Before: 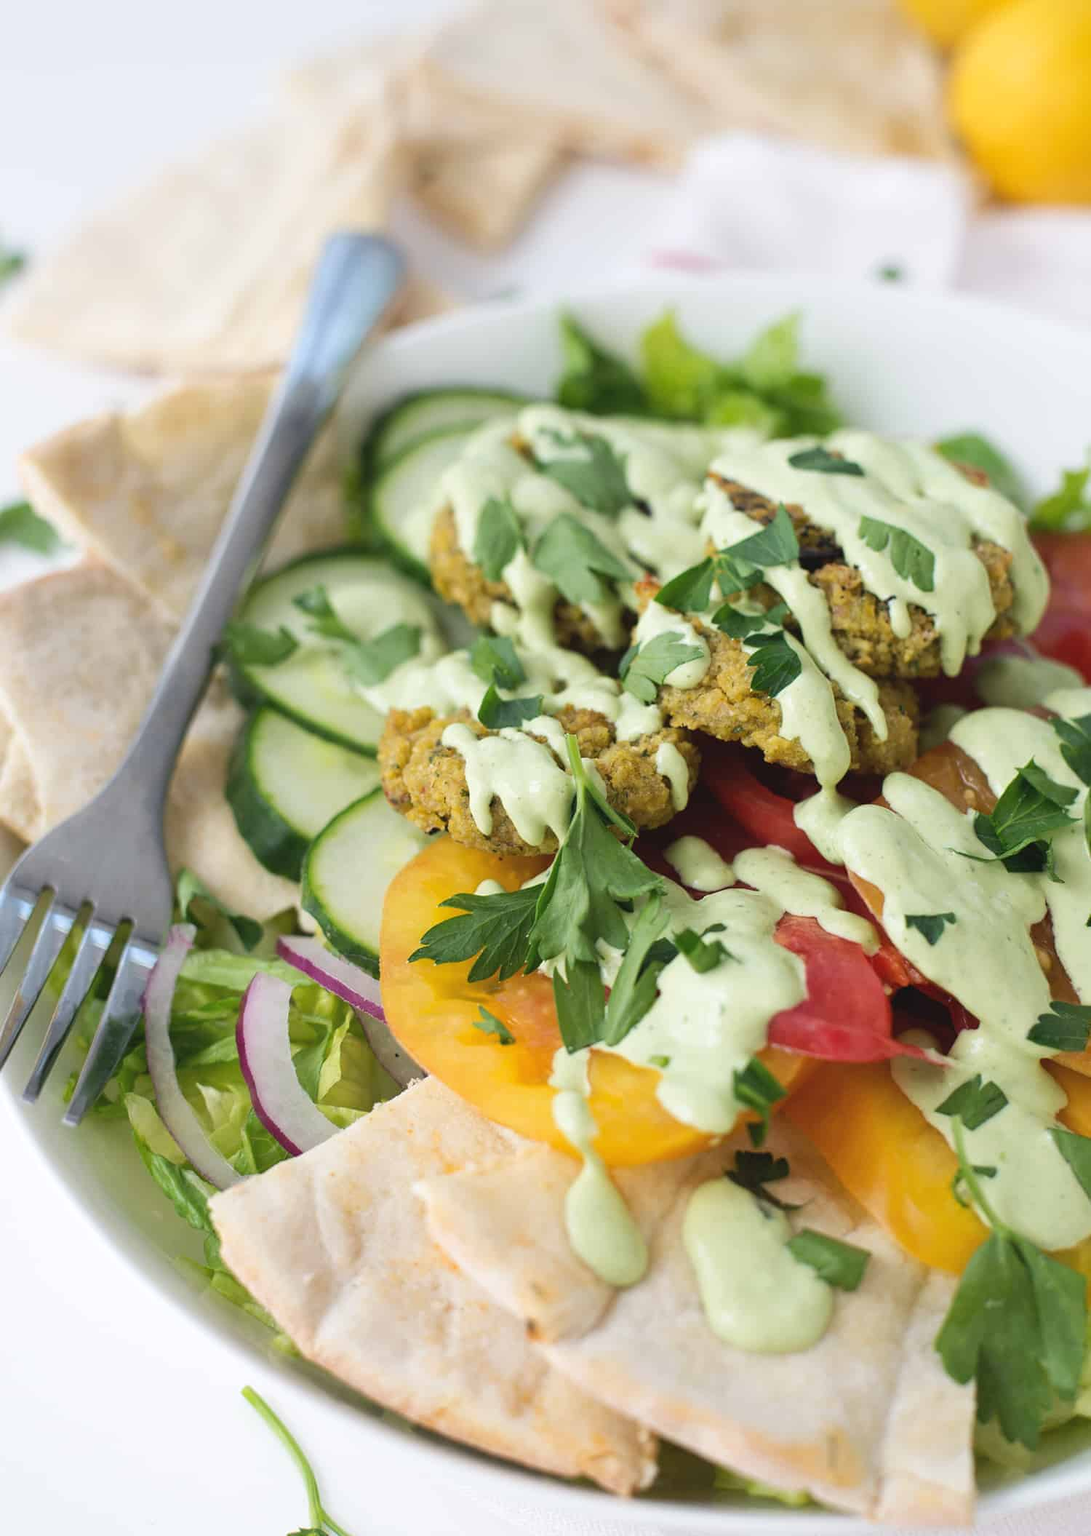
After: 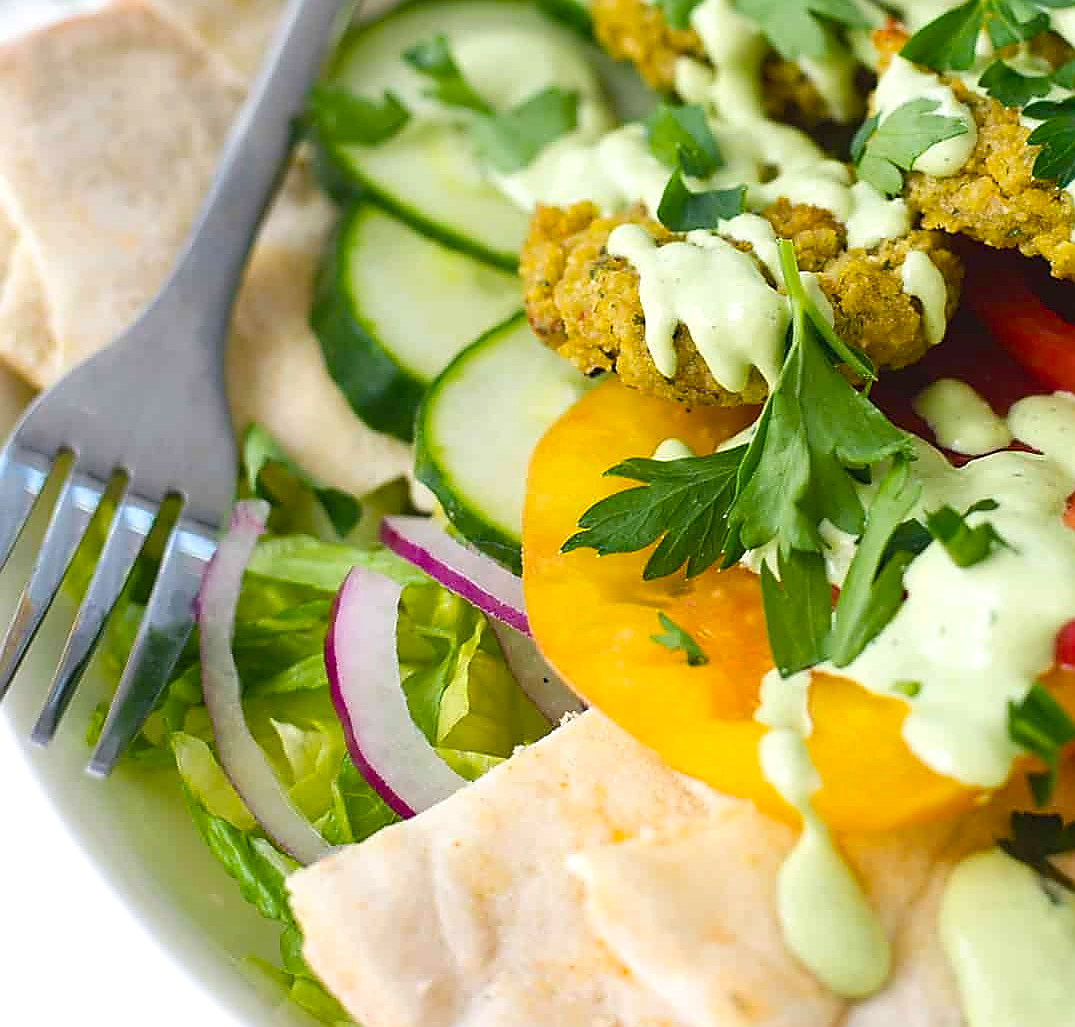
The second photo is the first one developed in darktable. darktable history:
color balance rgb: shadows lift › chroma 0.823%, shadows lift › hue 110.2°, highlights gain › luminance 14.859%, linear chroma grading › shadows 31.476%, linear chroma grading › global chroma -2.461%, linear chroma grading › mid-tones 3.995%, perceptual saturation grading › global saturation 25.549%, global vibrance 9.2%
sharpen: radius 1.363, amount 1.234, threshold 0.761
crop: top 36.493%, right 28.313%, bottom 14.852%
